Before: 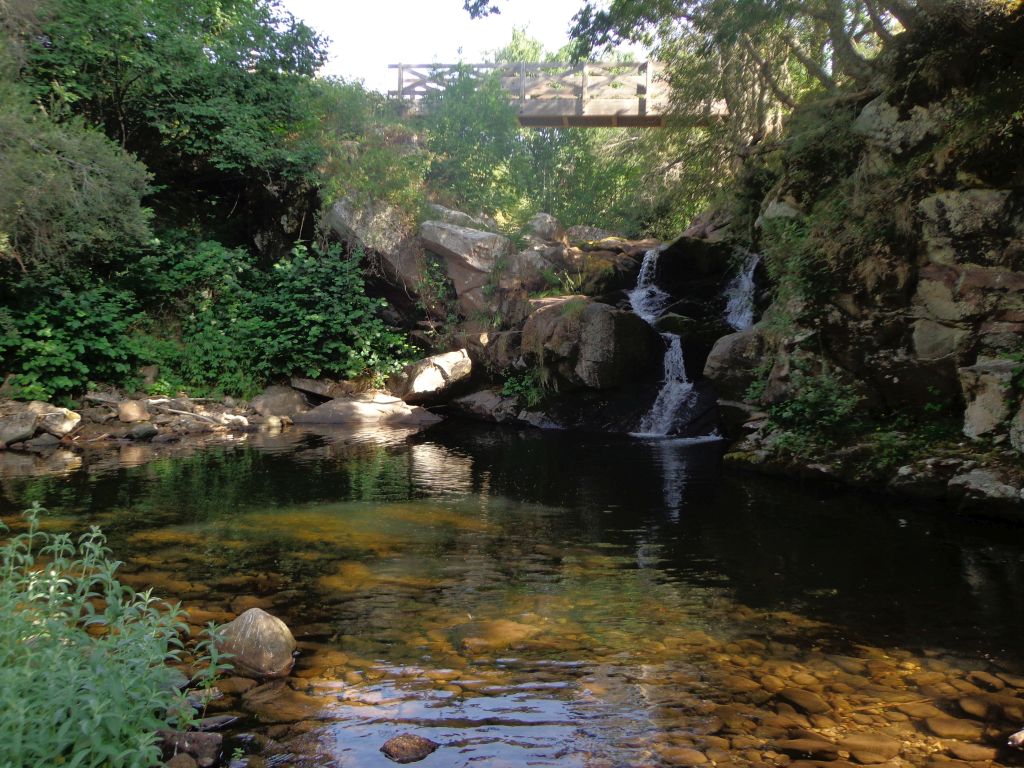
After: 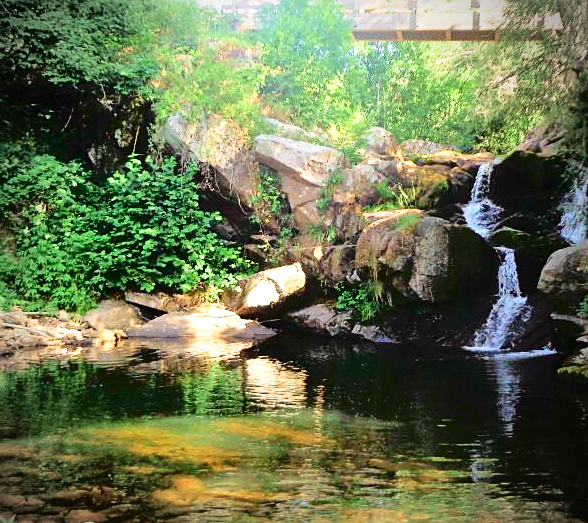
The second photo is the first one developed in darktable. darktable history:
crop: left 16.218%, top 11.316%, right 26.284%, bottom 20.489%
exposure: black level correction 0, exposure 0.937 EV, compensate highlight preservation false
vignetting: brightness -0.682
sharpen: radius 1.883, amount 0.393, threshold 1.38
base curve: curves: ch0 [(0, 0) (0.688, 0.865) (1, 1)], preserve colors none
tone curve: curves: ch0 [(0, 0.003) (0.044, 0.032) (0.12, 0.089) (0.19, 0.175) (0.271, 0.294) (0.457, 0.546) (0.588, 0.71) (0.701, 0.815) (0.86, 0.922) (1, 0.982)]; ch1 [(0, 0) (0.247, 0.215) (0.433, 0.382) (0.466, 0.426) (0.493, 0.481) (0.501, 0.5) (0.517, 0.524) (0.557, 0.582) (0.598, 0.651) (0.671, 0.735) (0.796, 0.85) (1, 1)]; ch2 [(0, 0) (0.249, 0.216) (0.357, 0.317) (0.448, 0.432) (0.478, 0.492) (0.498, 0.499) (0.517, 0.53) (0.537, 0.57) (0.569, 0.623) (0.61, 0.663) (0.706, 0.75) (0.808, 0.809) (0.991, 0.968)], color space Lab, independent channels, preserve colors none
